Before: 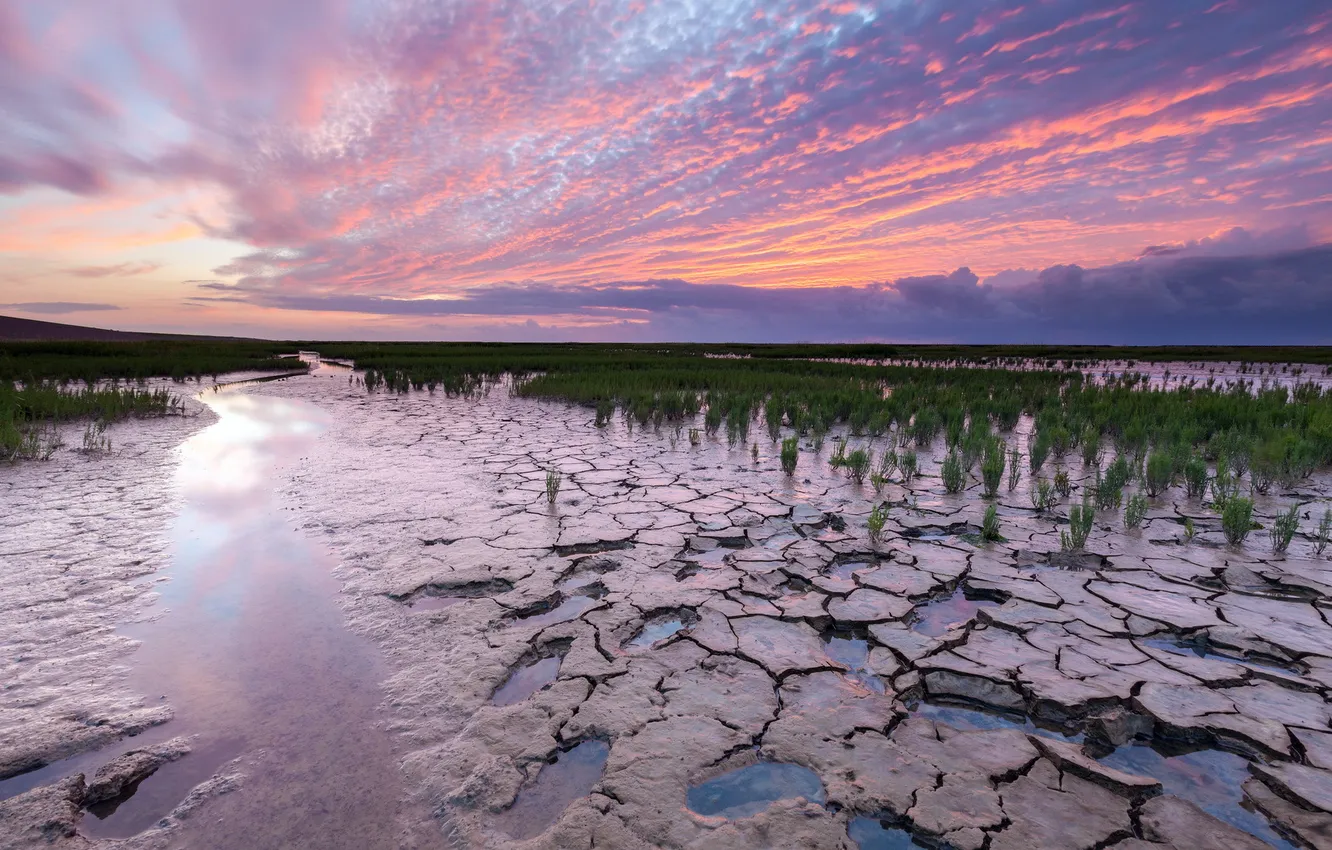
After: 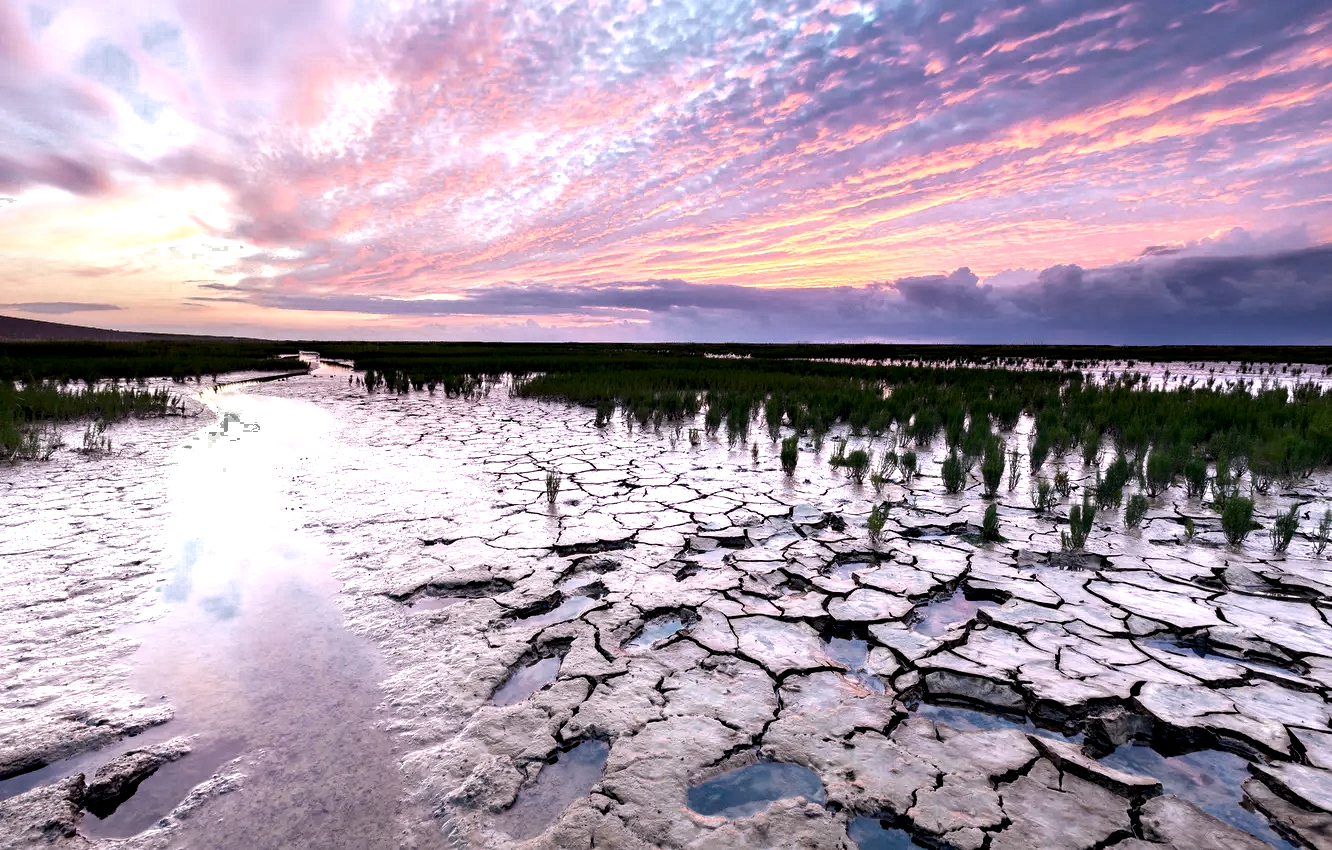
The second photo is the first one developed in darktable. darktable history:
color zones: curves: ch0 [(0, 0.558) (0.143, 0.548) (0.286, 0.447) (0.429, 0.259) (0.571, 0.5) (0.714, 0.5) (0.857, 0.593) (1, 0.558)]; ch1 [(0, 0.543) (0.01, 0.544) (0.12, 0.492) (0.248, 0.458) (0.5, 0.534) (0.748, 0.5) (0.99, 0.469) (1, 0.543)]; ch2 [(0, 0.507) (0.143, 0.522) (0.286, 0.505) (0.429, 0.5) (0.571, 0.5) (0.714, 0.5) (0.857, 0.5) (1, 0.507)], process mode strong
contrast equalizer: y [[0.601, 0.6, 0.598, 0.598, 0.6, 0.601], [0.5 ×6], [0.5 ×6], [0 ×6], [0 ×6]]
